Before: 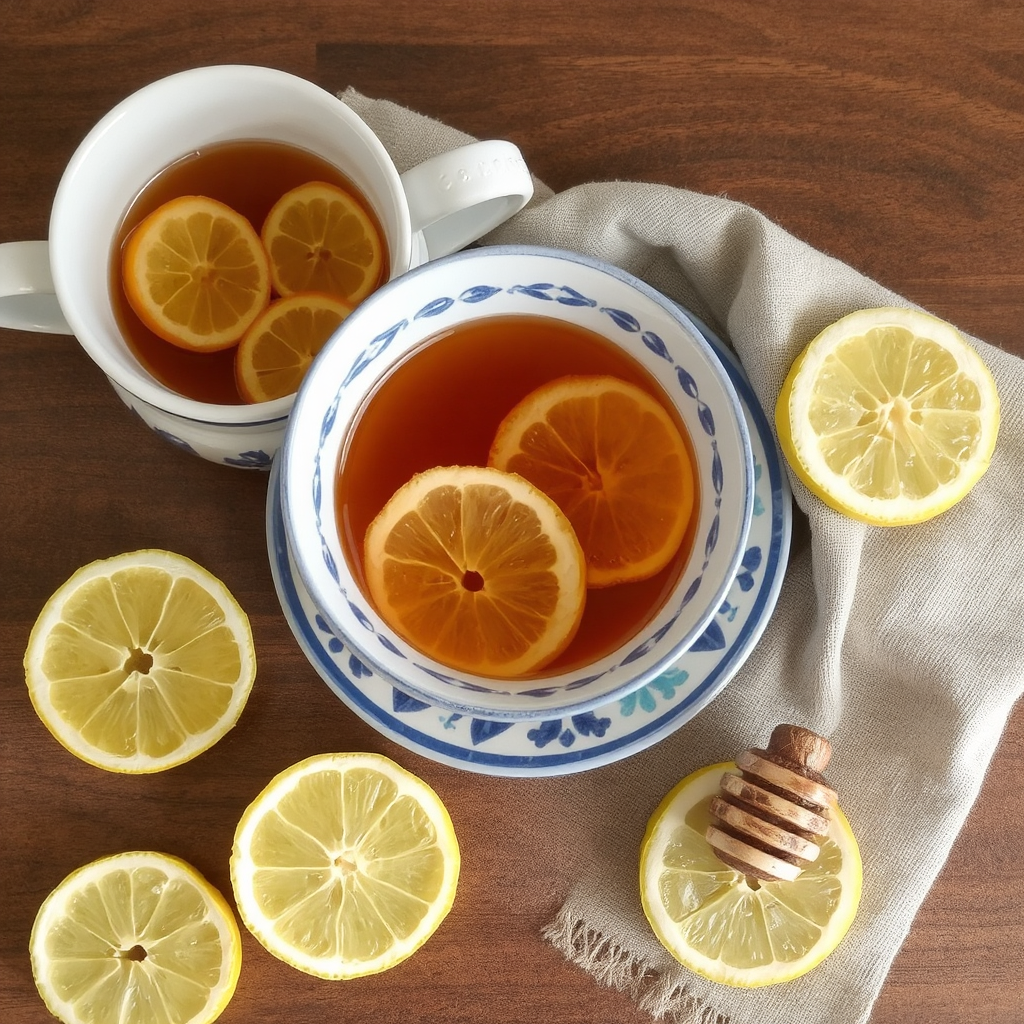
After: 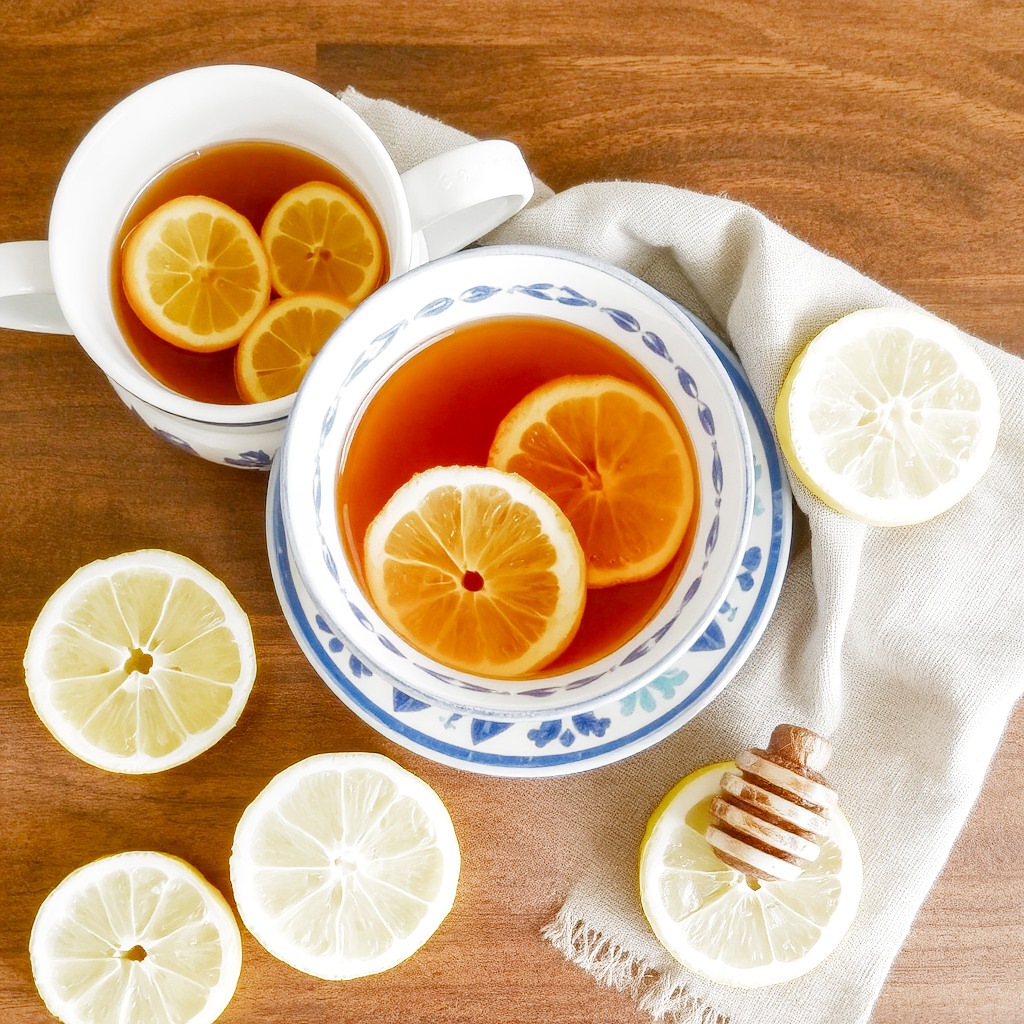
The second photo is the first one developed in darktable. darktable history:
exposure: black level correction 0, exposure 1.604 EV, compensate exposure bias true, compensate highlight preservation false
local contrast: on, module defaults
filmic rgb: black relative exposure -7.65 EV, white relative exposure 4.56 EV, hardness 3.61, add noise in highlights 0.002, preserve chrominance no, color science v3 (2019), use custom middle-gray values true, contrast in highlights soft
color balance rgb: perceptual saturation grading › global saturation 15.838%, perceptual saturation grading › highlights -19.254%, perceptual saturation grading › shadows 19.788%, global vibrance 25.172%
